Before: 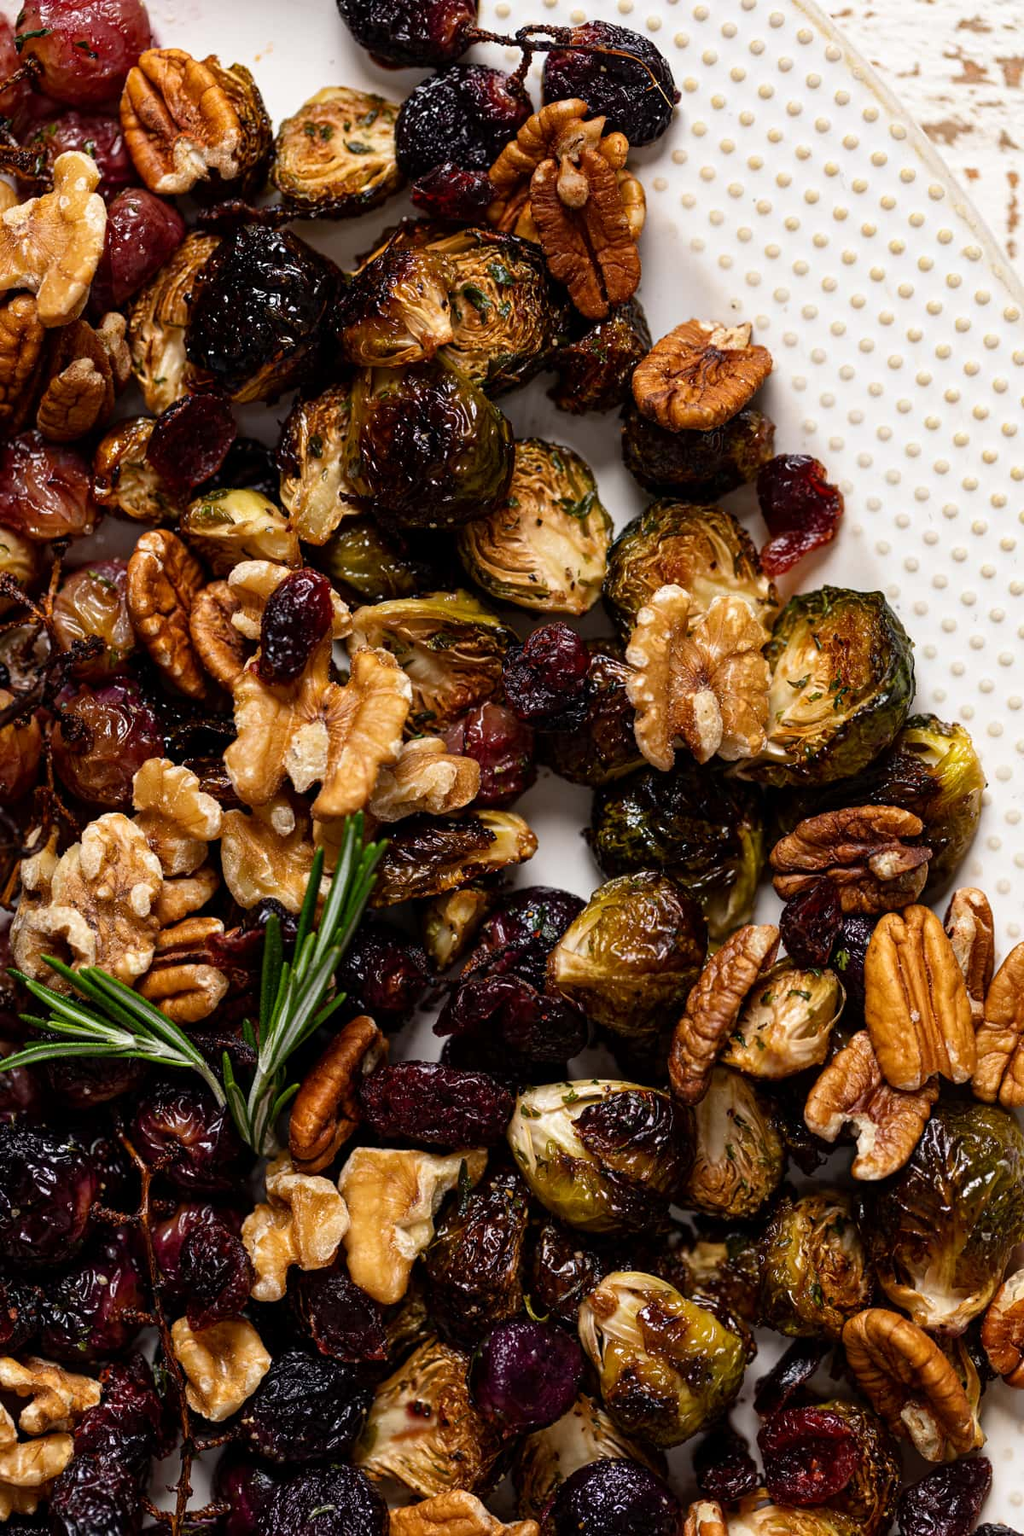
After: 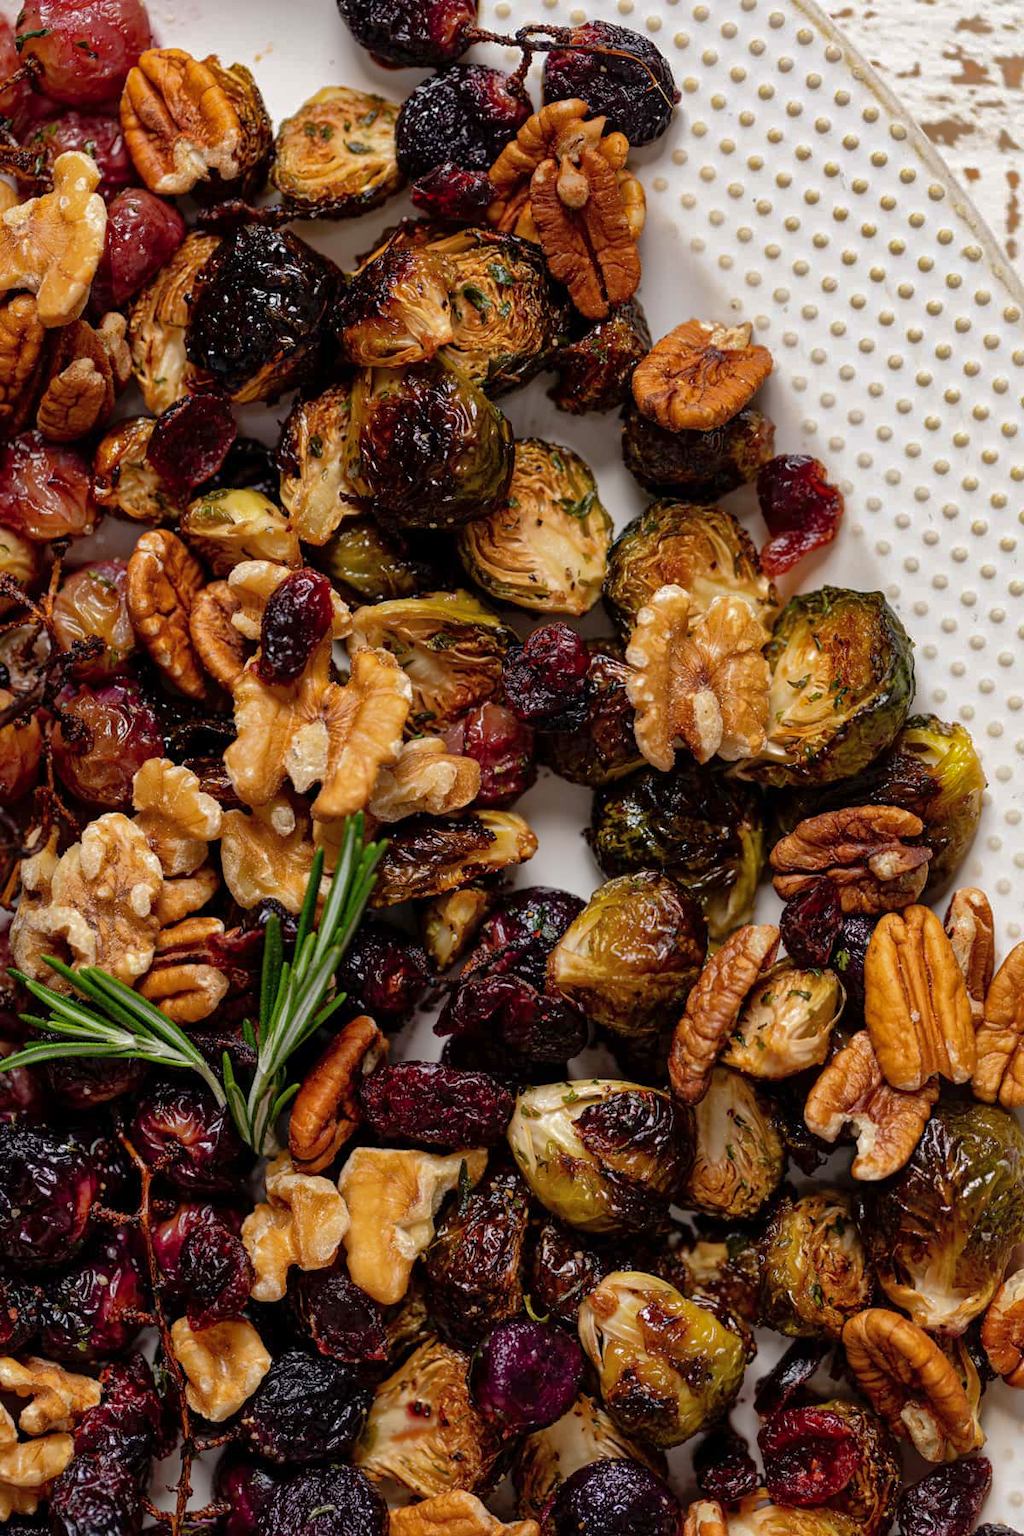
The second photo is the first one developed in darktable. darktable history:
tone equalizer: on, module defaults
shadows and highlights: highlights -59.8
